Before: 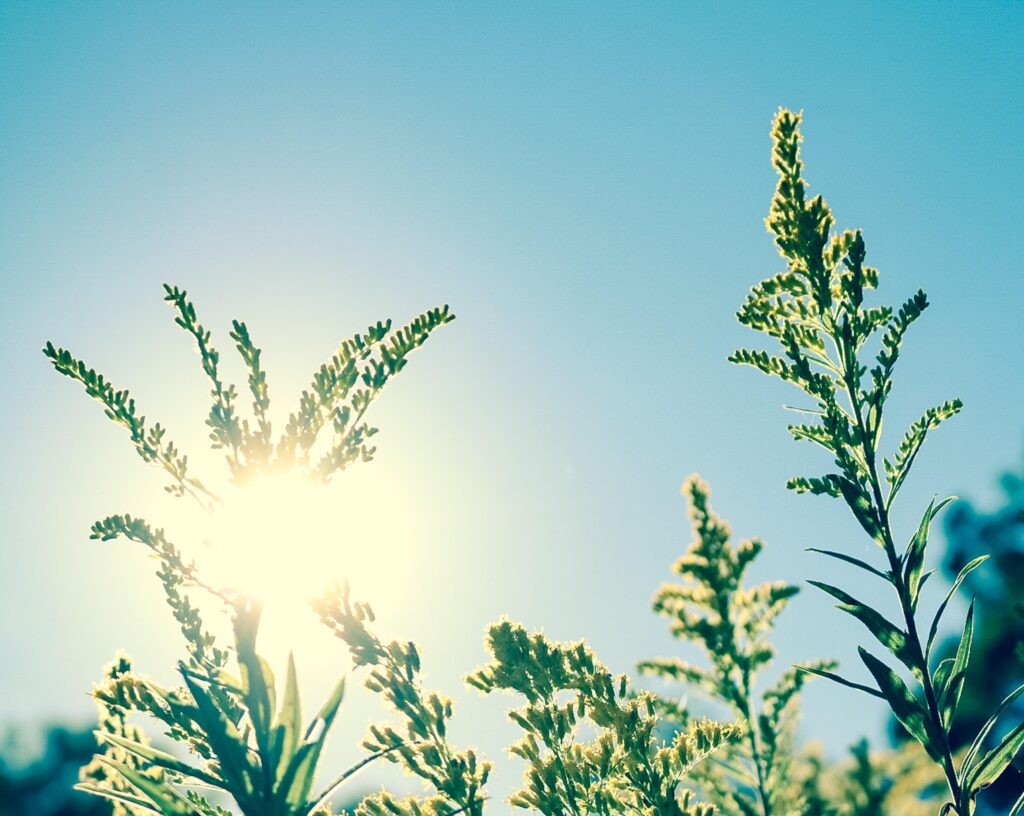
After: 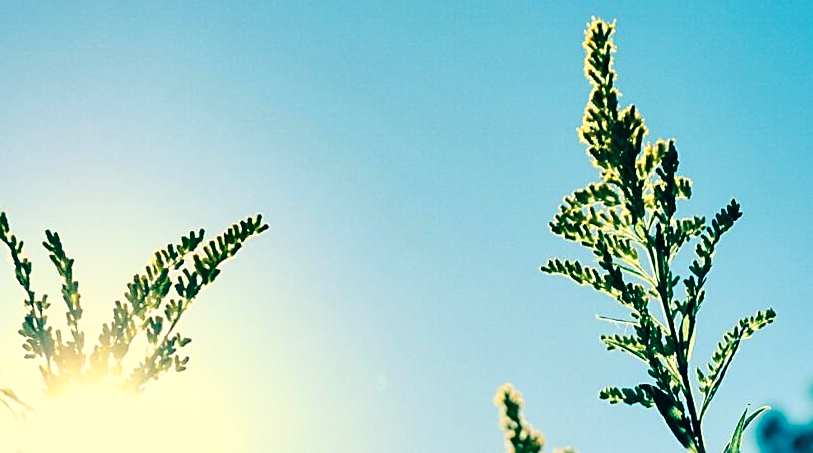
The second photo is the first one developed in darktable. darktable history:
tone curve: curves: ch0 [(0, 0) (0.003, 0.003) (0.011, 0.005) (0.025, 0.008) (0.044, 0.012) (0.069, 0.02) (0.1, 0.031) (0.136, 0.047) (0.177, 0.088) (0.224, 0.141) (0.277, 0.222) (0.335, 0.32) (0.399, 0.422) (0.468, 0.523) (0.543, 0.623) (0.623, 0.716) (0.709, 0.796) (0.801, 0.88) (0.898, 0.958) (1, 1)], color space Lab, linked channels, preserve colors none
sharpen: on, module defaults
tone equalizer: edges refinement/feathering 500, mask exposure compensation -1.57 EV, preserve details no
color zones: mix -91.6%
crop: left 18.291%, top 11.102%, right 2.288%, bottom 33.323%
exposure: black level correction 0.001, compensate highlight preservation false
shadows and highlights: soften with gaussian
